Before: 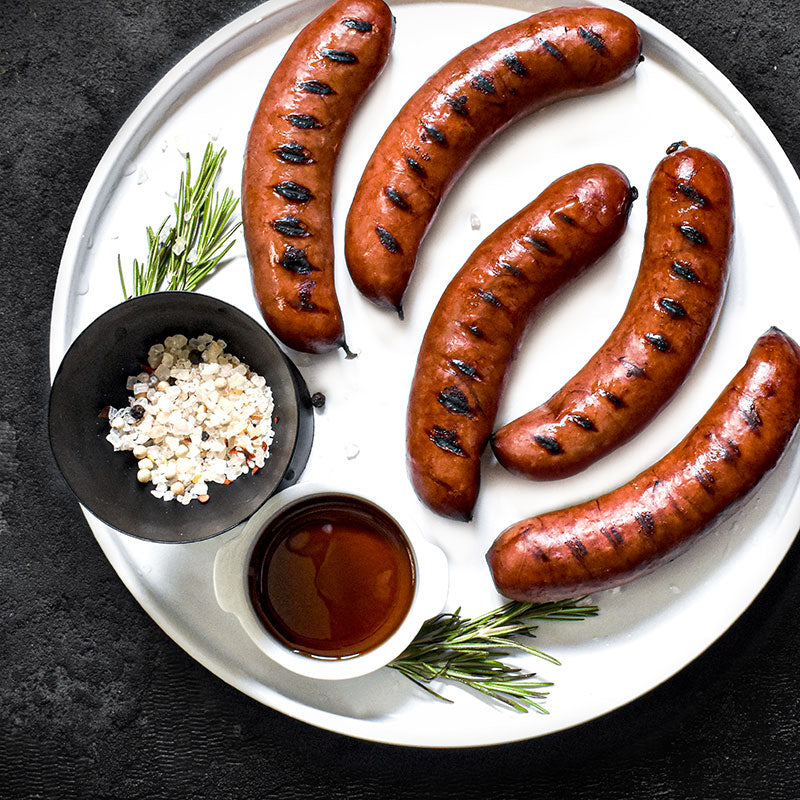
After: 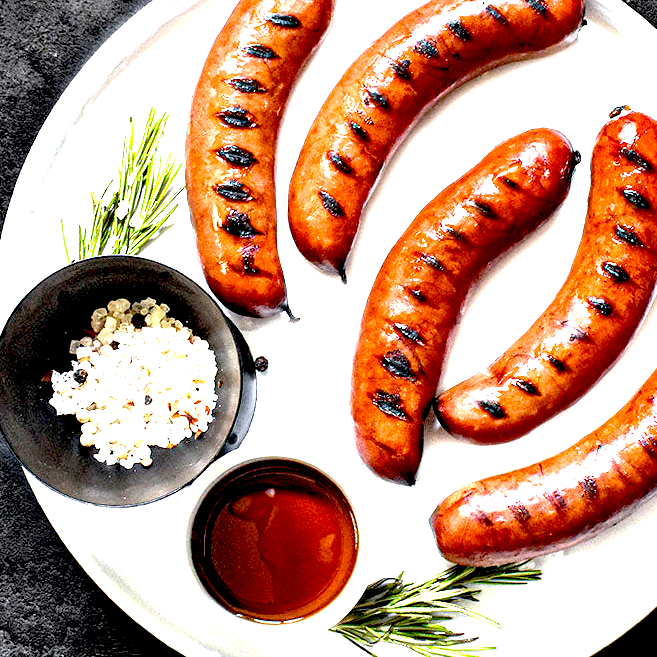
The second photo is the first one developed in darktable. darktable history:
crop and rotate: left 7.196%, top 4.574%, right 10.605%, bottom 13.178%
exposure: black level correction 0.016, exposure 1.774 EV, compensate highlight preservation false
